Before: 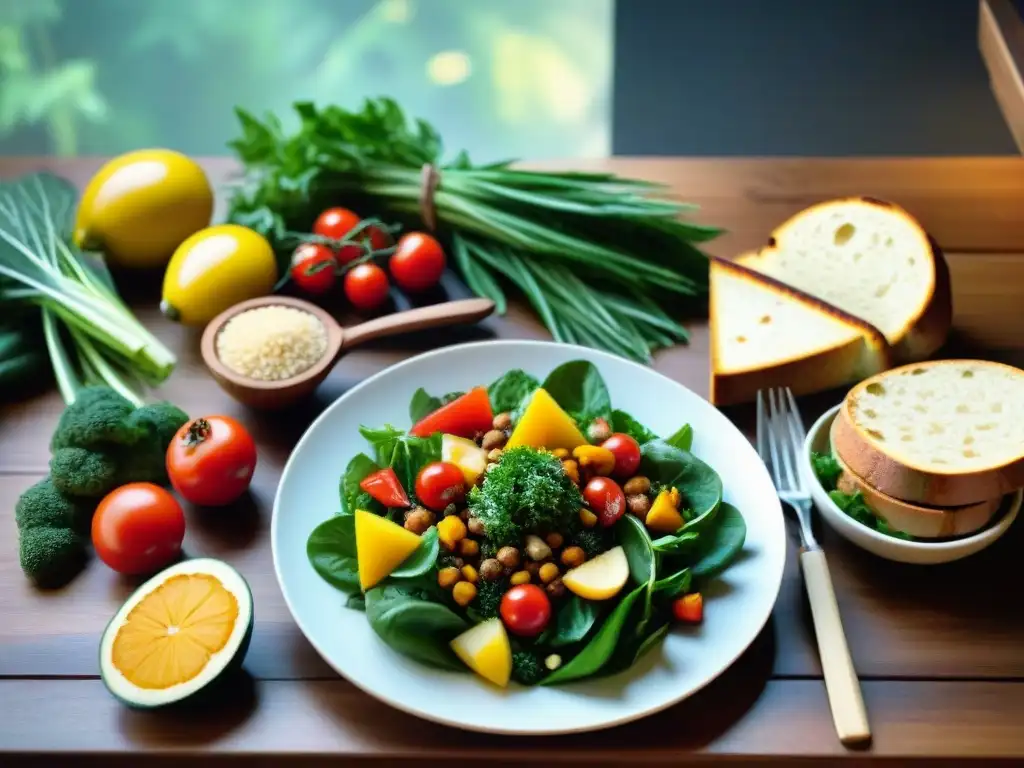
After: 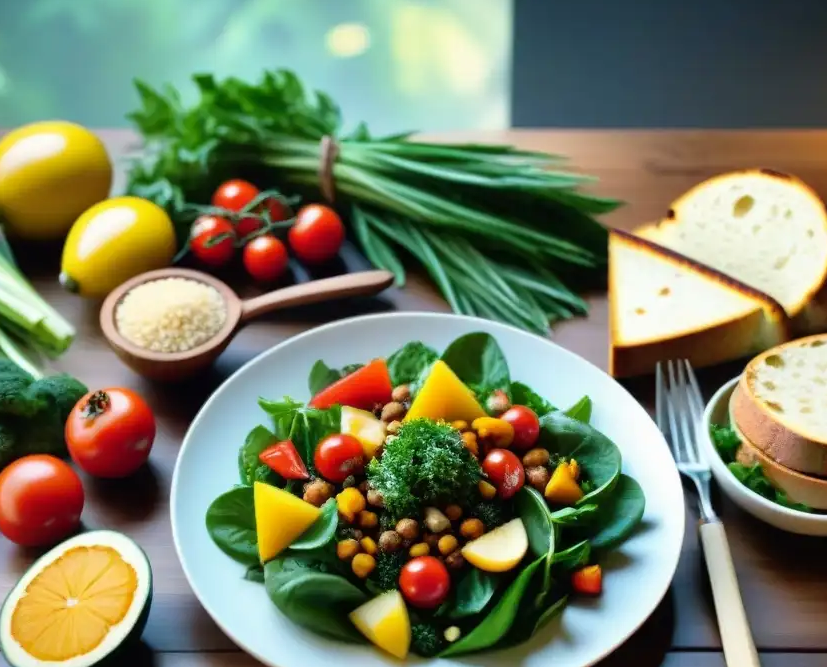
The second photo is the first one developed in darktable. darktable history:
crop: left 9.922%, top 3.655%, right 9.255%, bottom 9.395%
